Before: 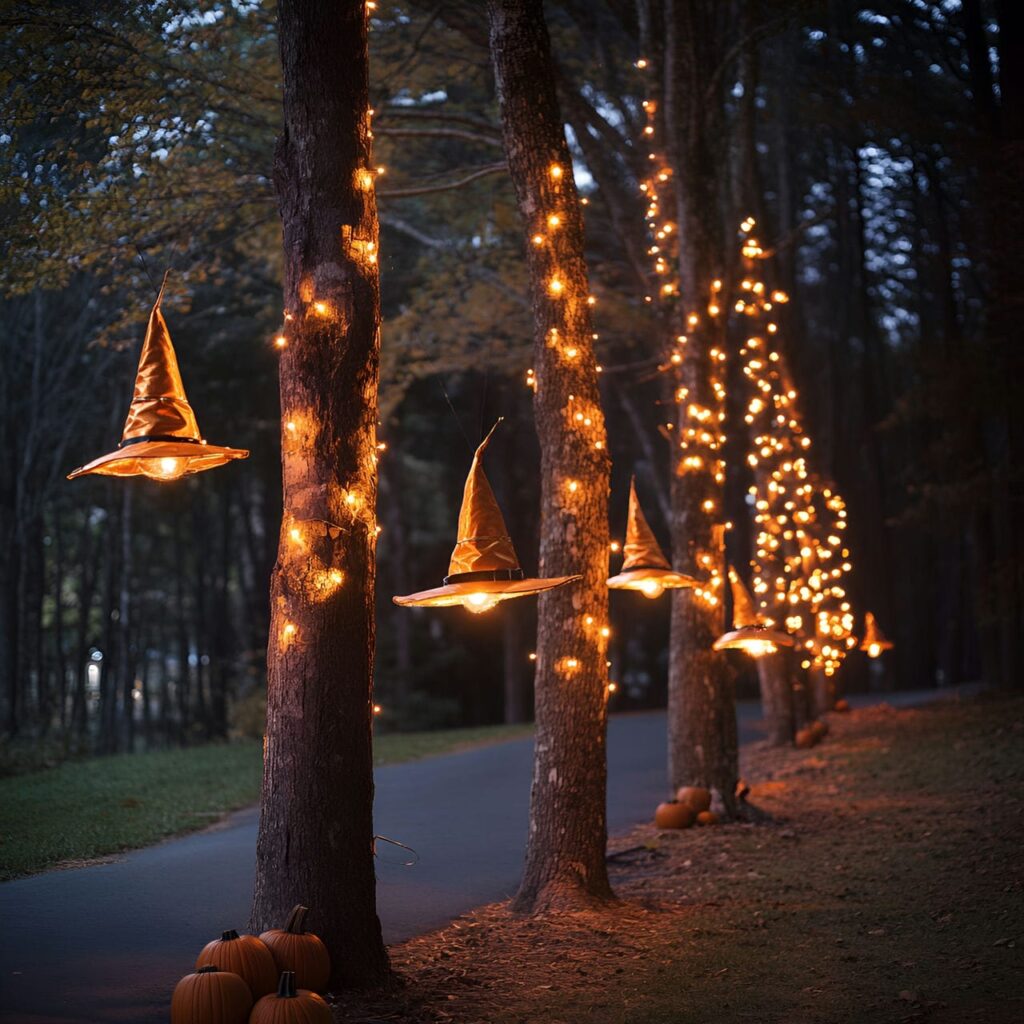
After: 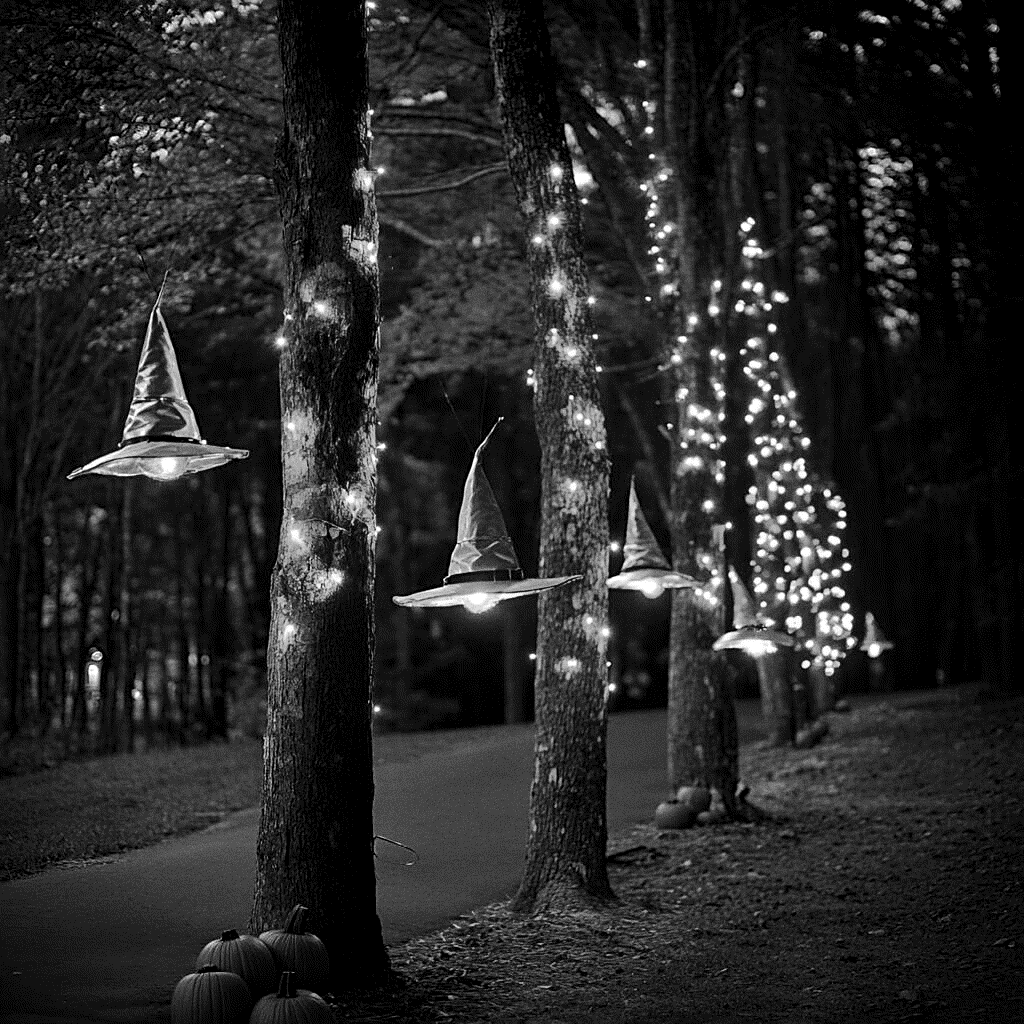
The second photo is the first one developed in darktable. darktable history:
levels: levels [0.016, 0.5, 0.996]
contrast brightness saturation: contrast 0.08, saturation 0.02
velvia: strength 10%
vibrance: vibrance 15%
tone curve: curves: ch0 [(0, 0.008) (0.083, 0.073) (0.28, 0.286) (0.528, 0.559) (0.961, 0.966) (1, 1)], color space Lab, linked channels, preserve colors none
sharpen: amount 0.575
contrast equalizer: octaves 7, y [[0.515 ×6], [0.507 ×6], [0.425 ×6], [0 ×6], [0 ×6]]
haze removal: strength 0.02, distance 0.25, compatibility mode true, adaptive false
color zones: curves: ch0 [(0, 0.5) (0.143, 0.5) (0.286, 0.5) (0.429, 0.5) (0.62, 0.489) (0.714, 0.445) (0.844, 0.496) (1, 0.5)]; ch1 [(0, 0.5) (0.143, 0.5) (0.286, 0.5) (0.429, 0.5) (0.571, 0.5) (0.714, 0.523) (0.857, 0.5) (1, 0.5)]
shadows and highlights: shadows 10, white point adjustment 1, highlights -40
exposure: black level correction 0.002, exposure -0.1 EV, compensate highlight preservation false
local contrast: mode bilateral grid, contrast 28, coarseness 16, detail 115%, midtone range 0.2
grain: strength 26%
